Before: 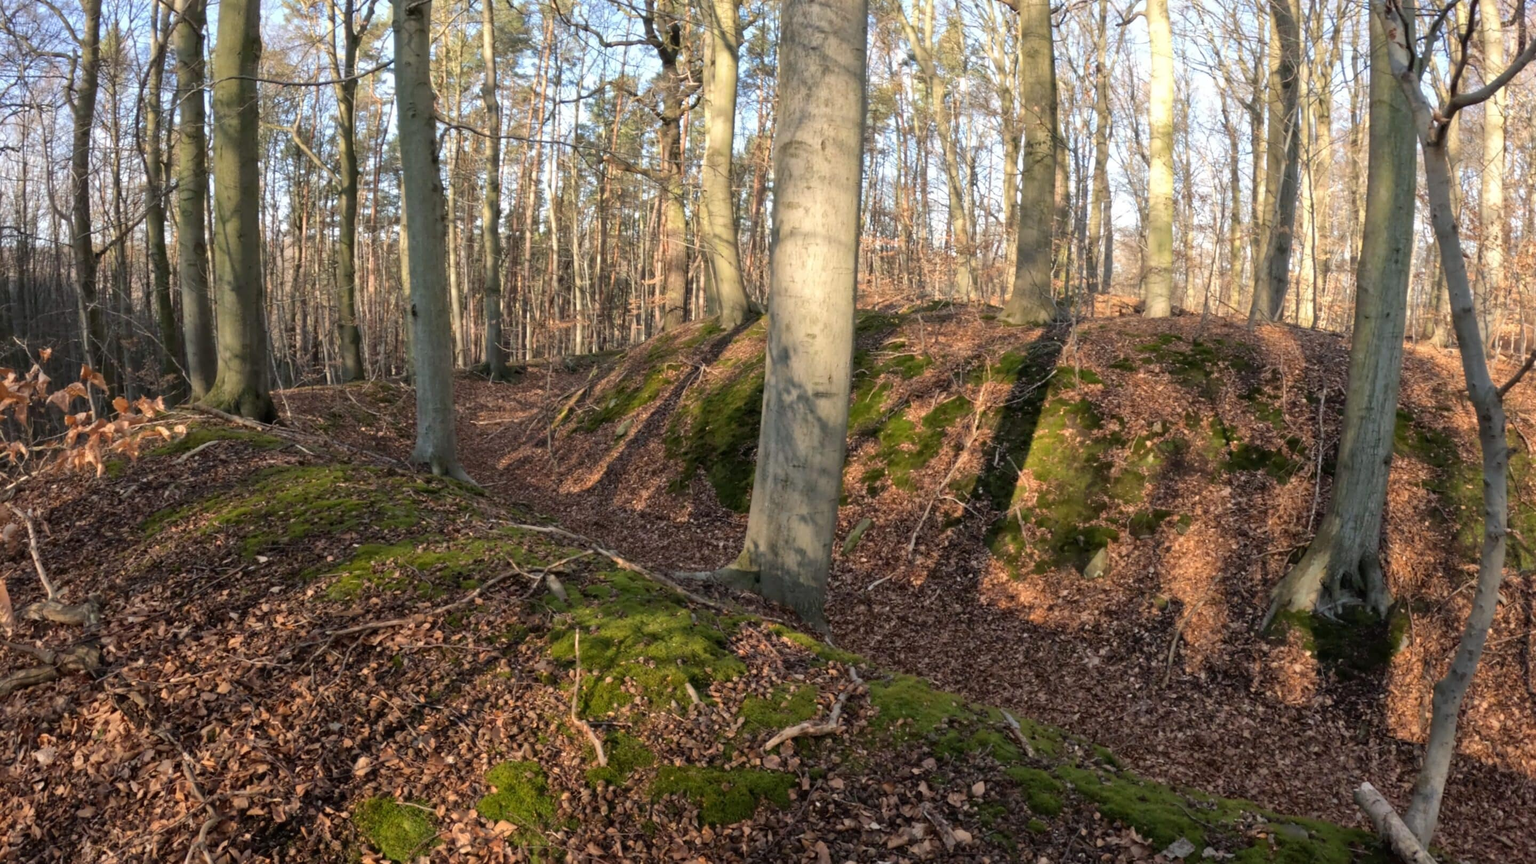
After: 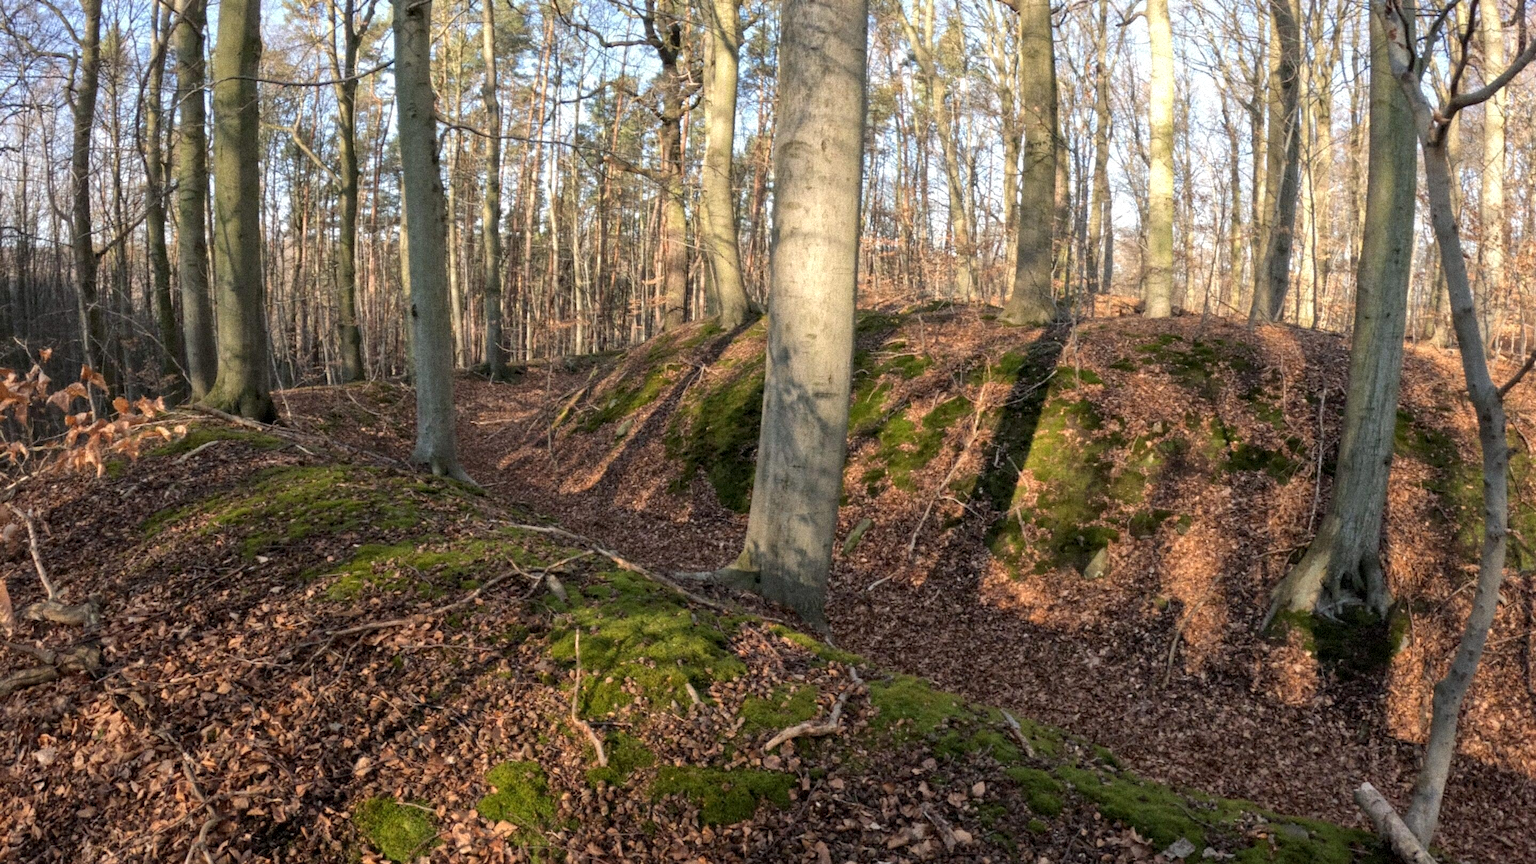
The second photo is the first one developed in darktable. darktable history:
local contrast: highlights 100%, shadows 100%, detail 120%, midtone range 0.2
grain: coarseness 9.38 ISO, strength 34.99%, mid-tones bias 0%
